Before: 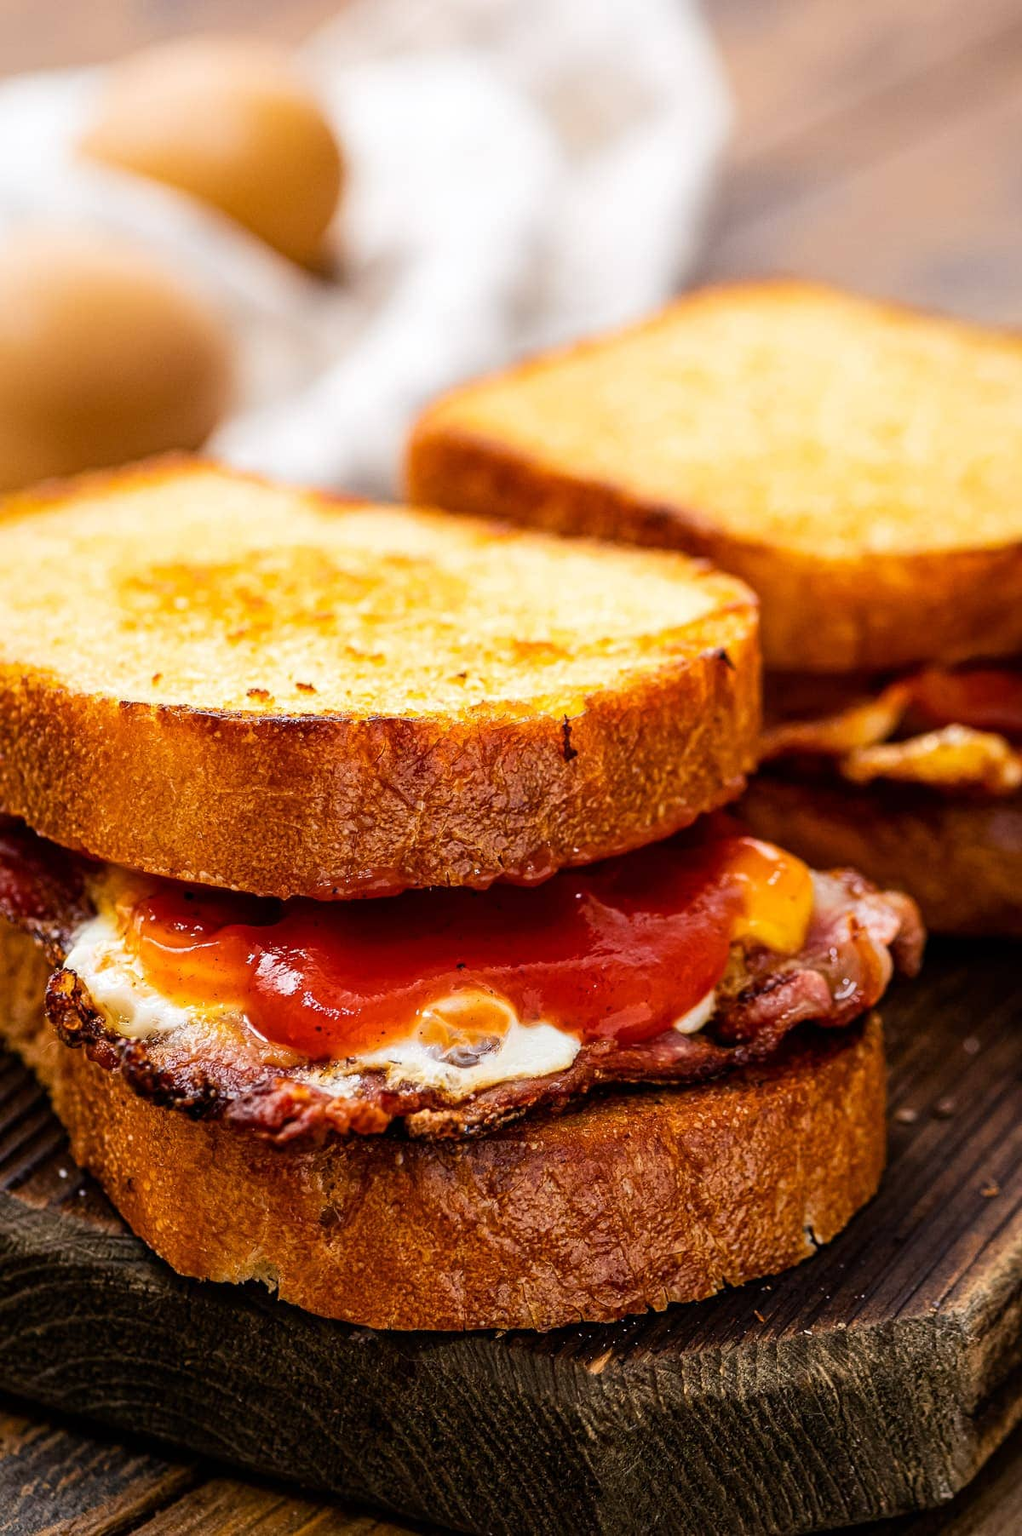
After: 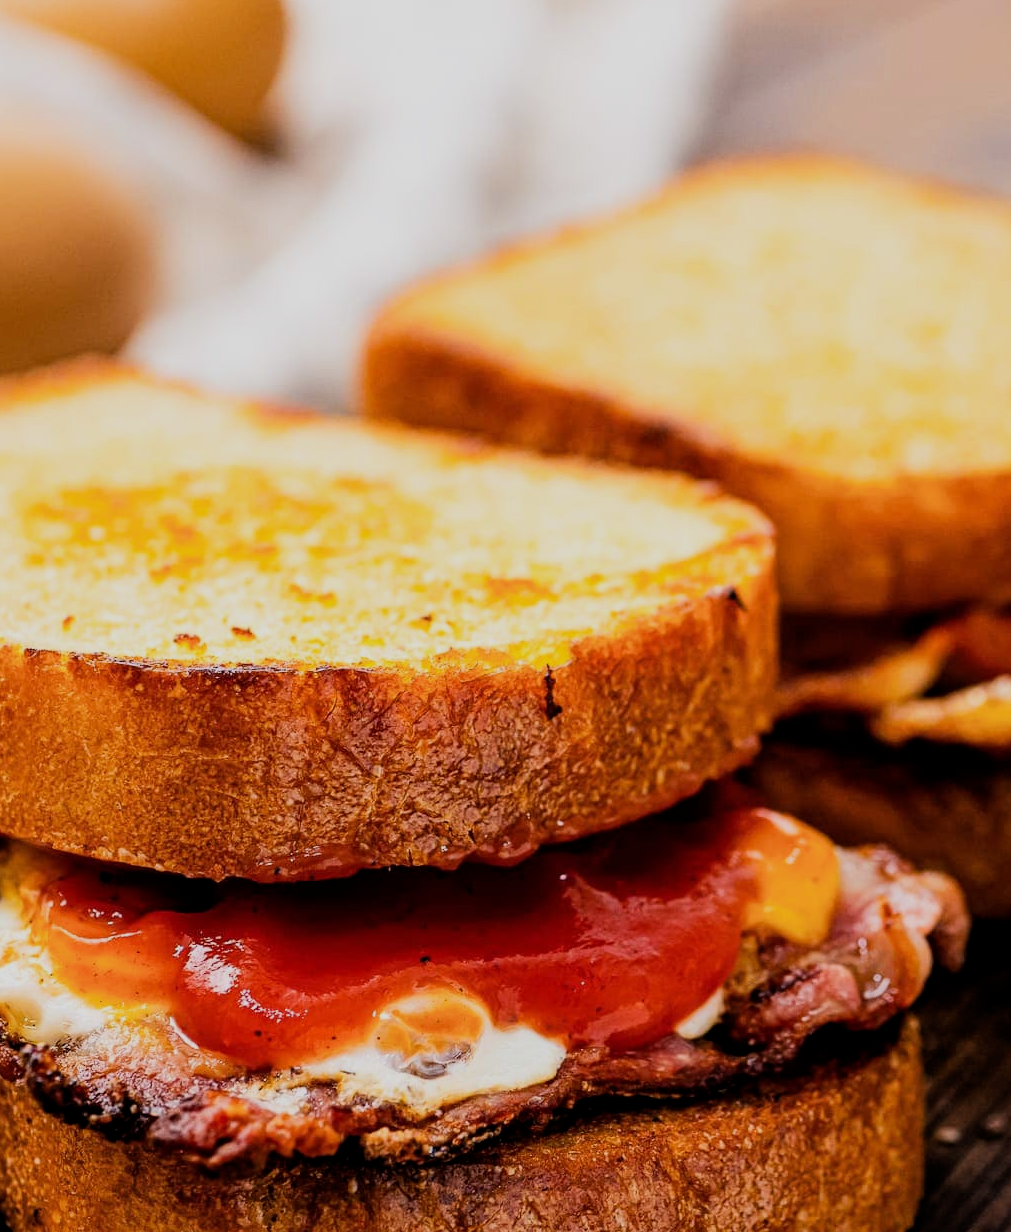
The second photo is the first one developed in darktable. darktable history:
crop and rotate: left 9.687%, top 9.703%, right 5.988%, bottom 21.992%
filmic rgb: middle gray luminance 29.05%, black relative exposure -10.29 EV, white relative exposure 5.51 EV, target black luminance 0%, hardness 3.93, latitude 1.72%, contrast 1.131, highlights saturation mix 6.1%, shadows ↔ highlights balance 14.37%
